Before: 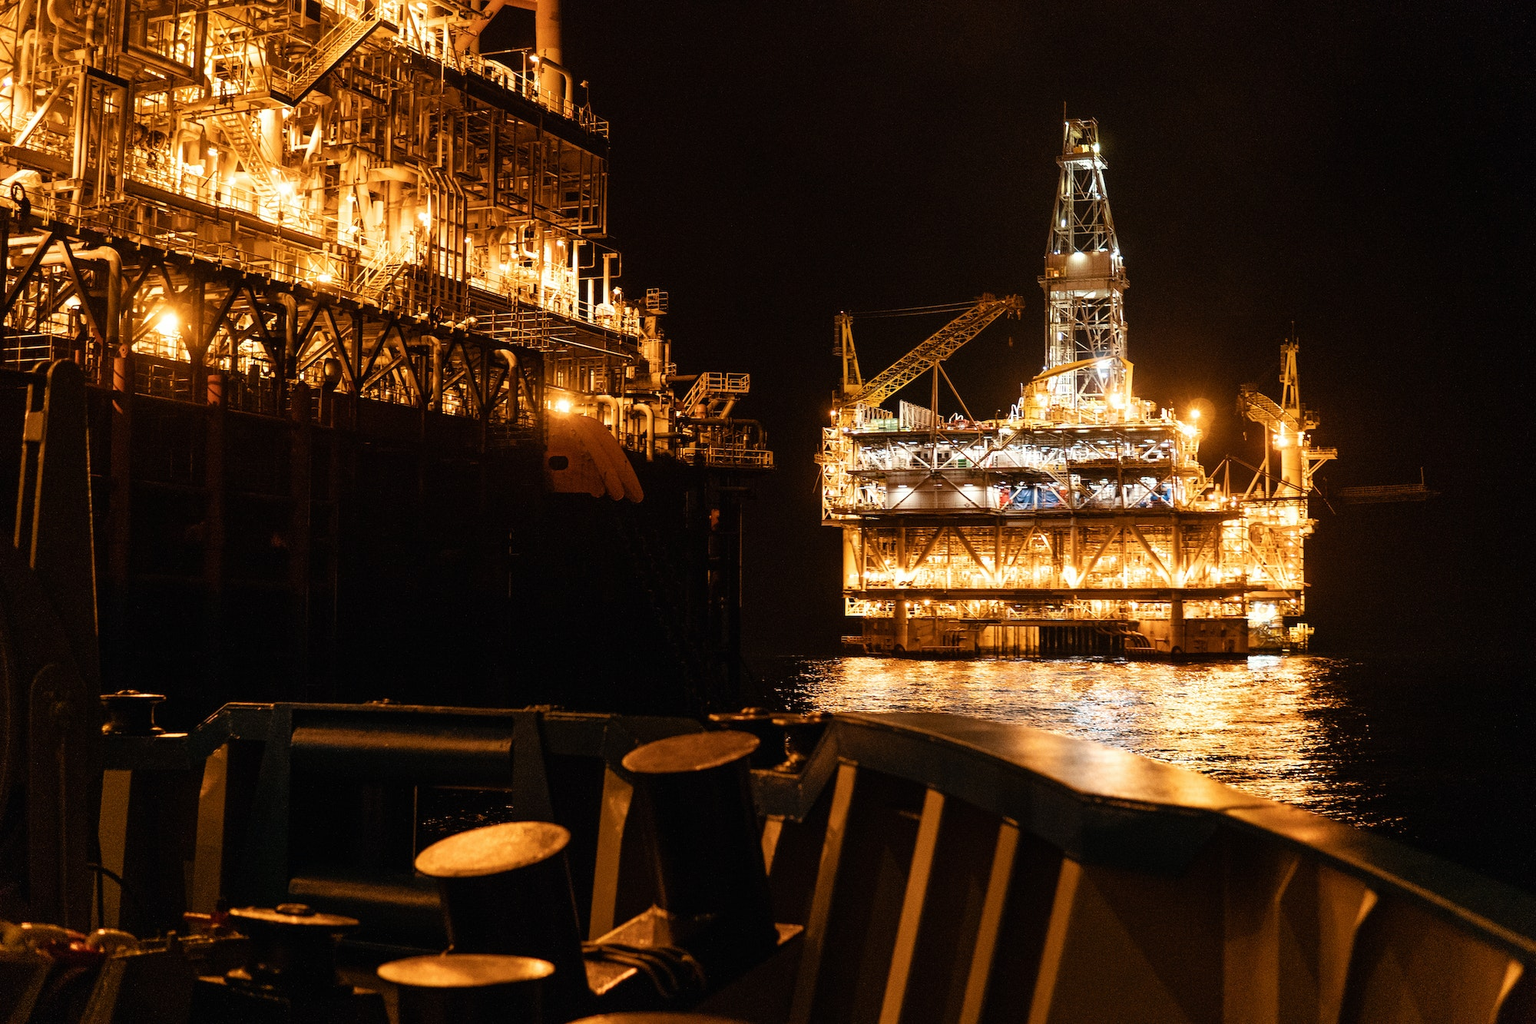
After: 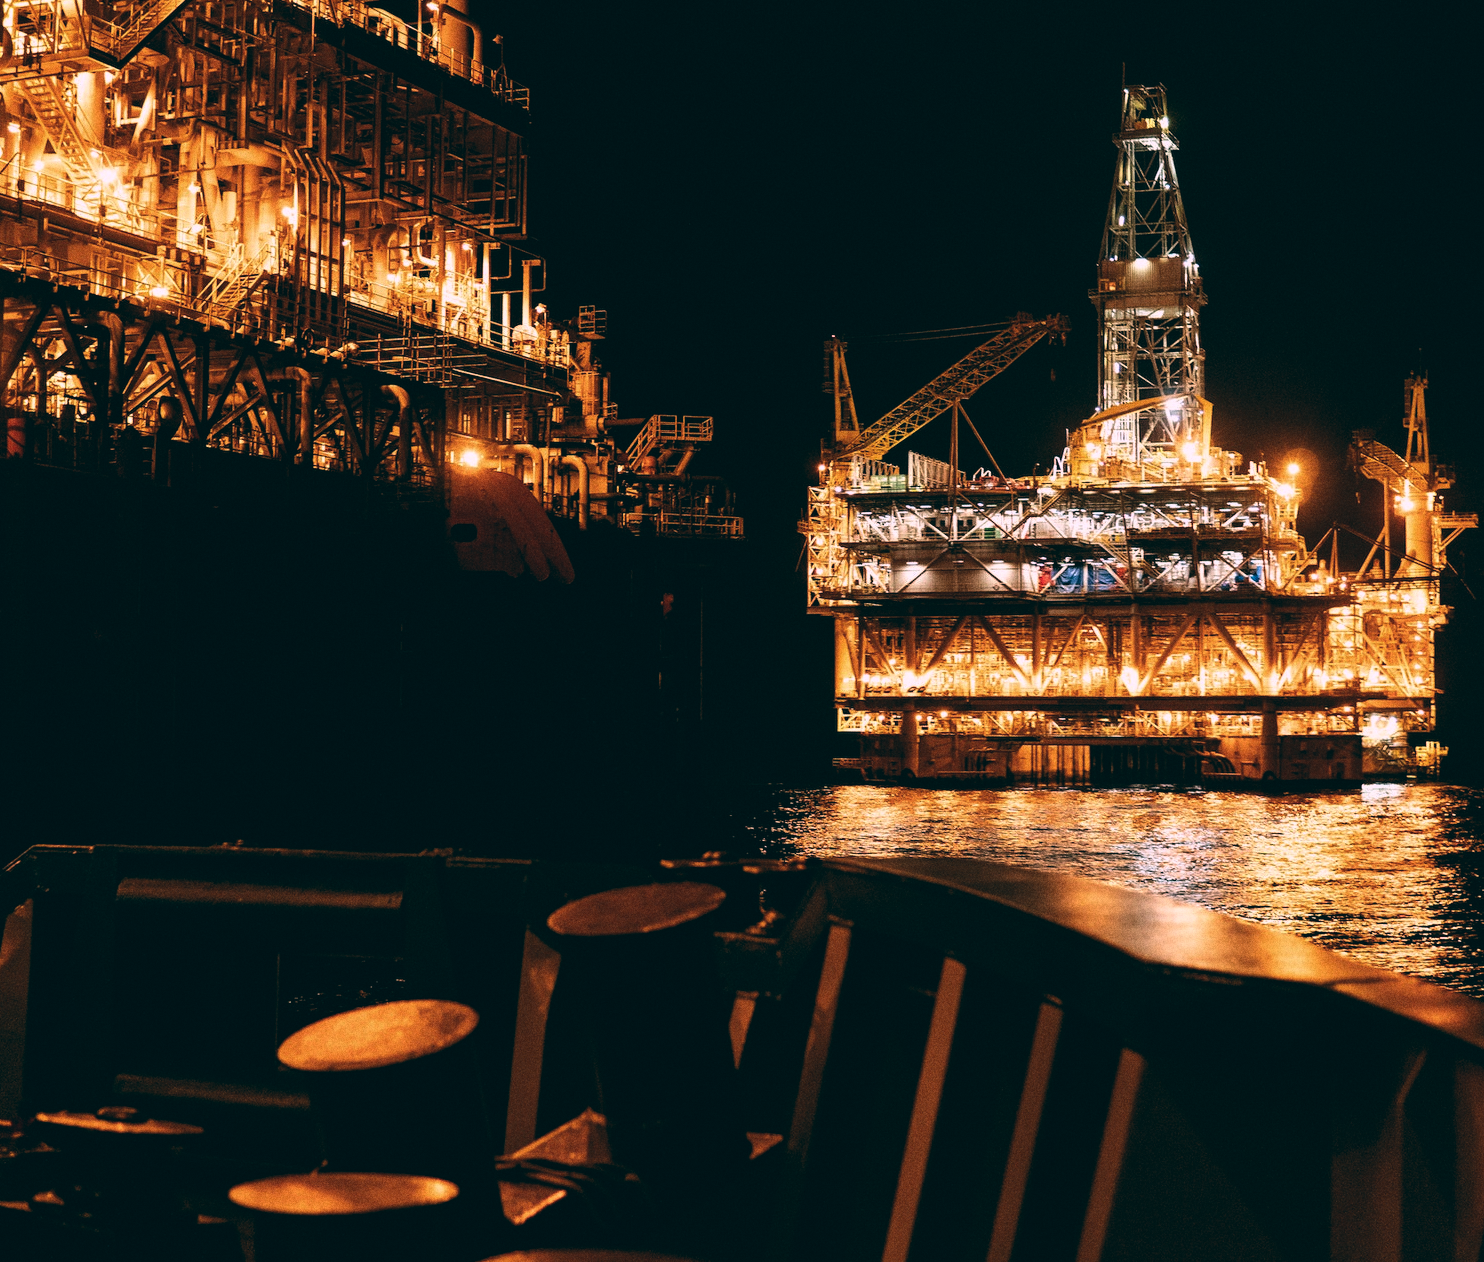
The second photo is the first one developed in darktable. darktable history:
color balance: lift [1.016, 0.983, 1, 1.017], gamma [0.78, 1.018, 1.043, 0.957], gain [0.786, 1.063, 0.937, 1.017], input saturation 118.26%, contrast 13.43%, contrast fulcrum 21.62%, output saturation 82.76%
grain: on, module defaults
crop and rotate: left 13.15%, top 5.251%, right 12.609%
